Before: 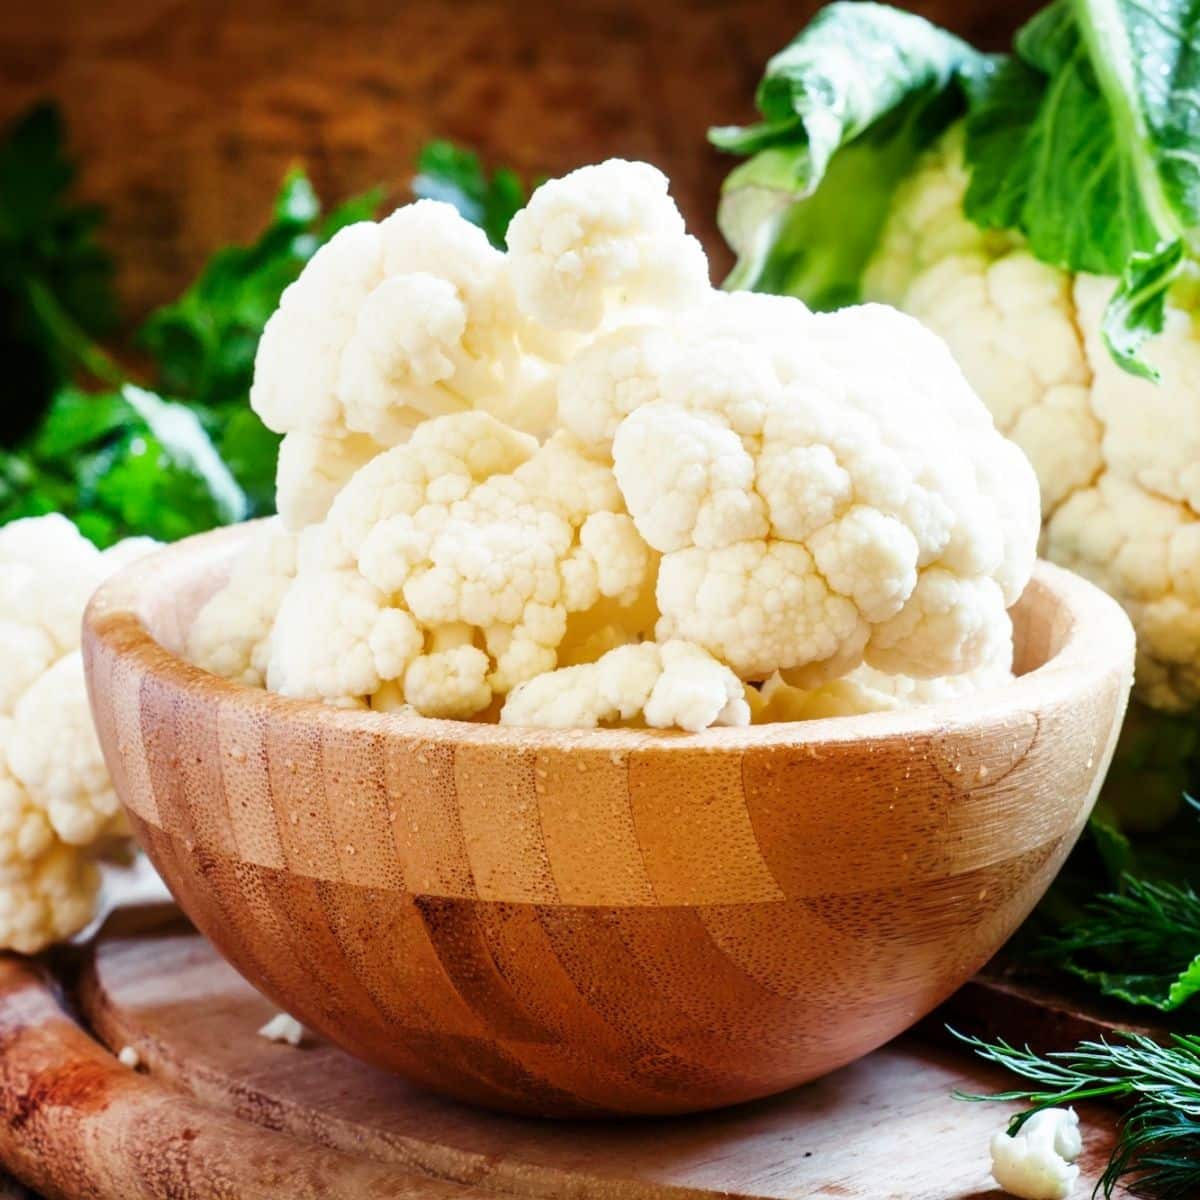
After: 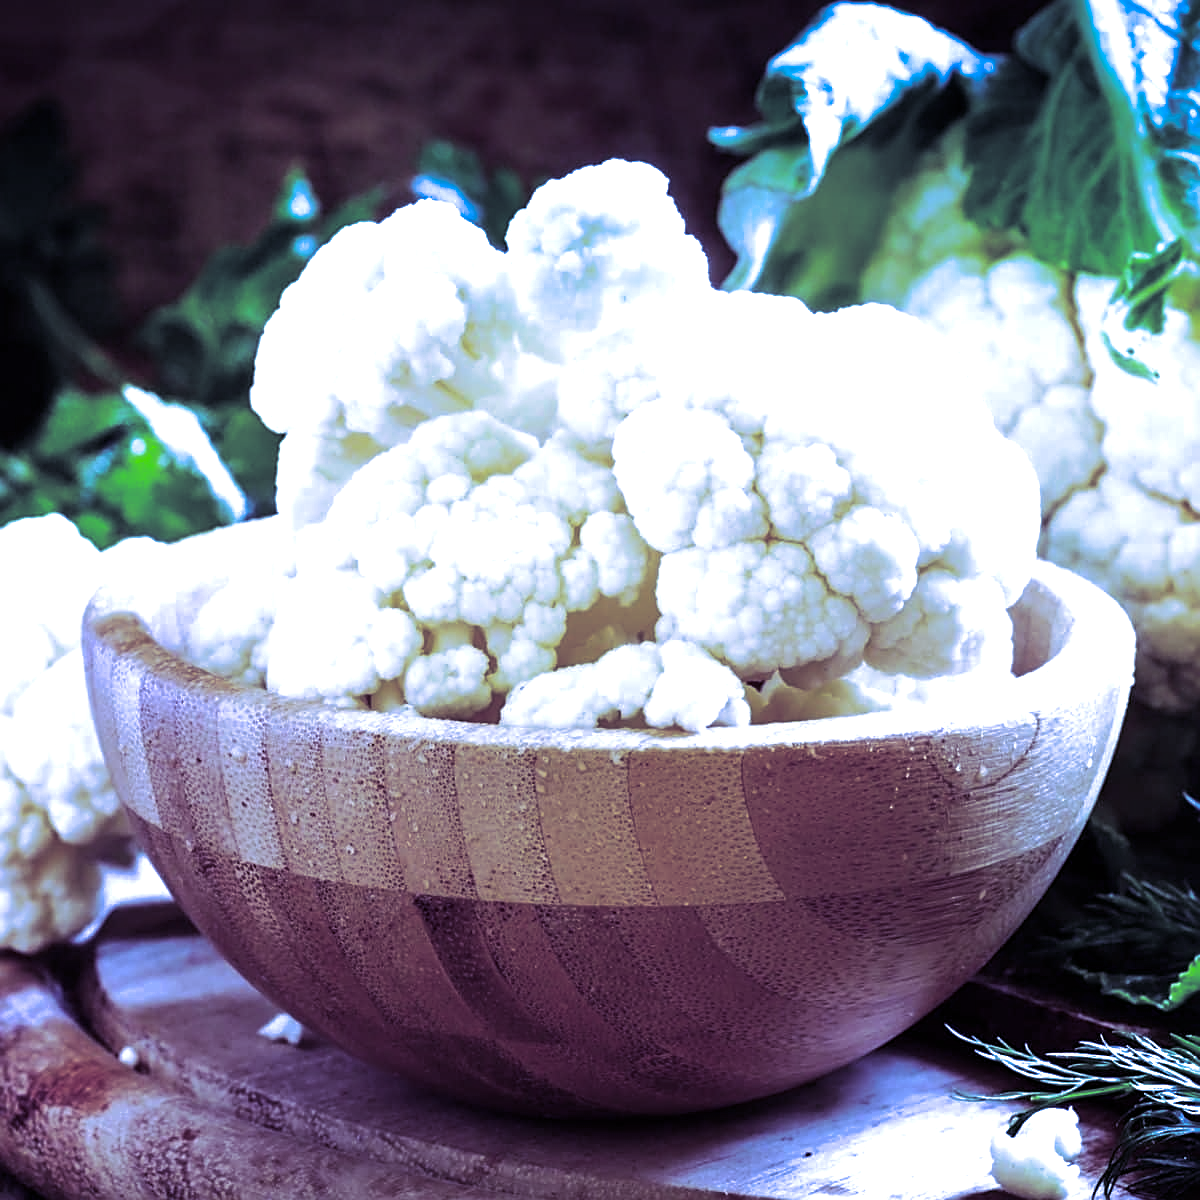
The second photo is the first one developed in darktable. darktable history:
white balance: red 0.766, blue 1.537
sharpen: on, module defaults
split-toning: shadows › hue 255.6°, shadows › saturation 0.66, highlights › hue 43.2°, highlights › saturation 0.68, balance -50.1
graduated density: density 2.02 EV, hardness 44%, rotation 0.374°, offset 8.21, hue 208.8°, saturation 97%
